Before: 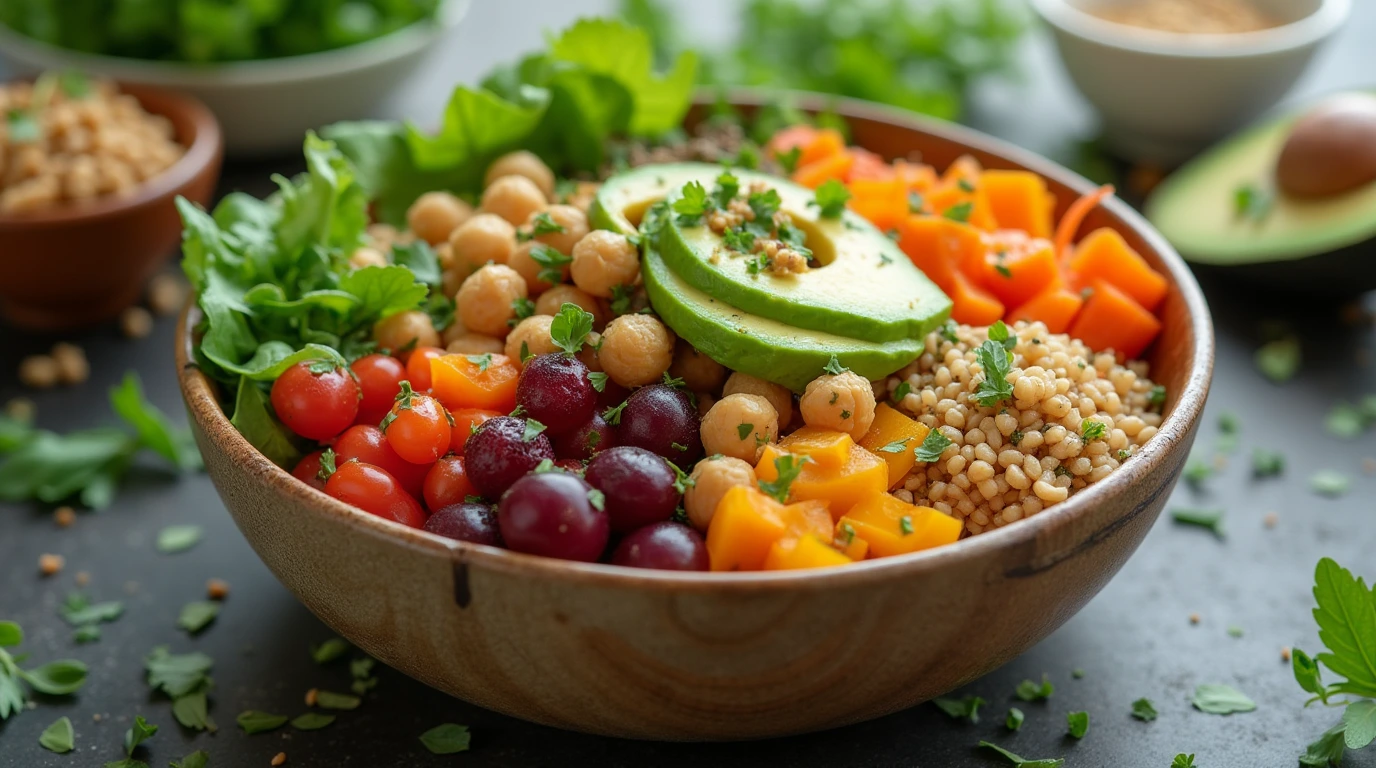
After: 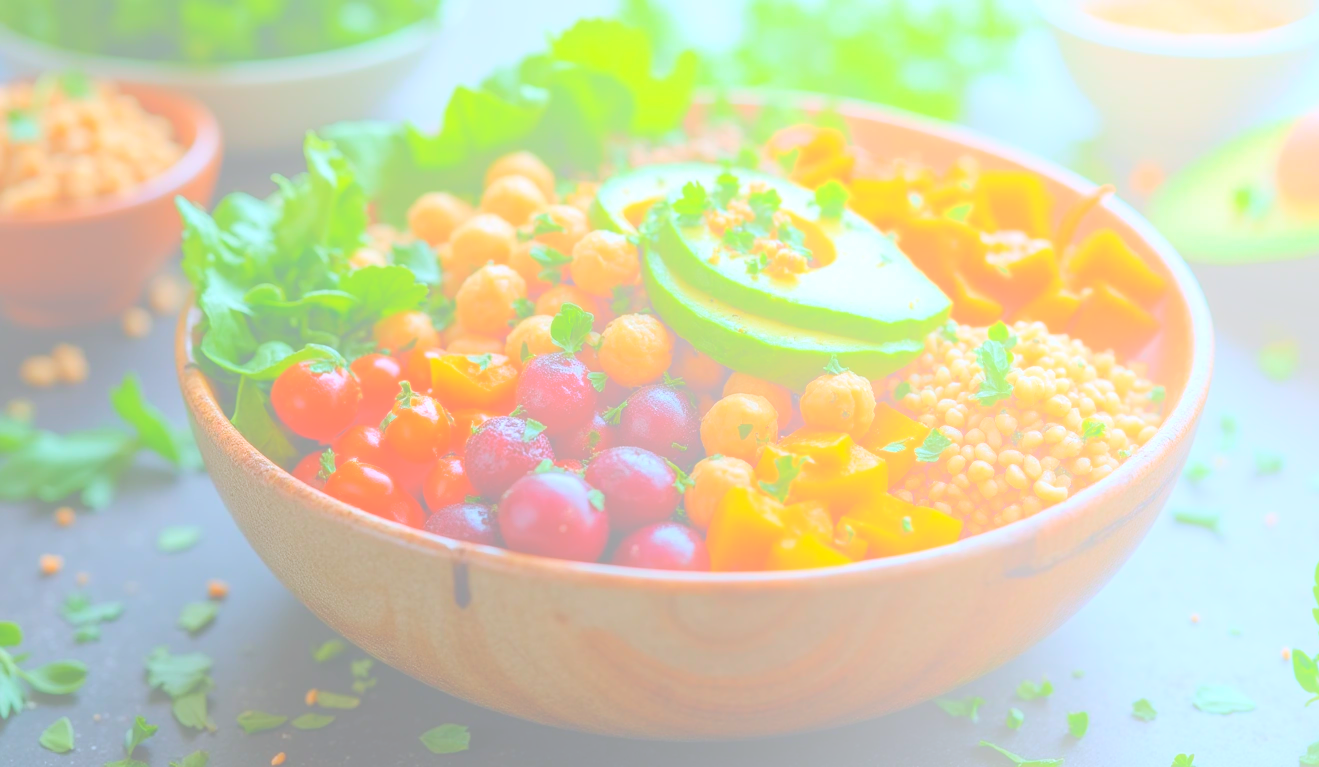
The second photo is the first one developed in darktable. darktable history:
color balance rgb: perceptual saturation grading › global saturation 20%, global vibrance 20%
bloom: size 70%, threshold 25%, strength 70%
color calibration: illuminant as shot in camera, x 0.37, y 0.382, temperature 4313.32 K
rotate and perspective: automatic cropping off
shadows and highlights: shadows 35, highlights -35, soften with gaussian
exposure: black level correction -0.005, exposure 0.054 EV, compensate highlight preservation false
crop: right 4.126%, bottom 0.031%
